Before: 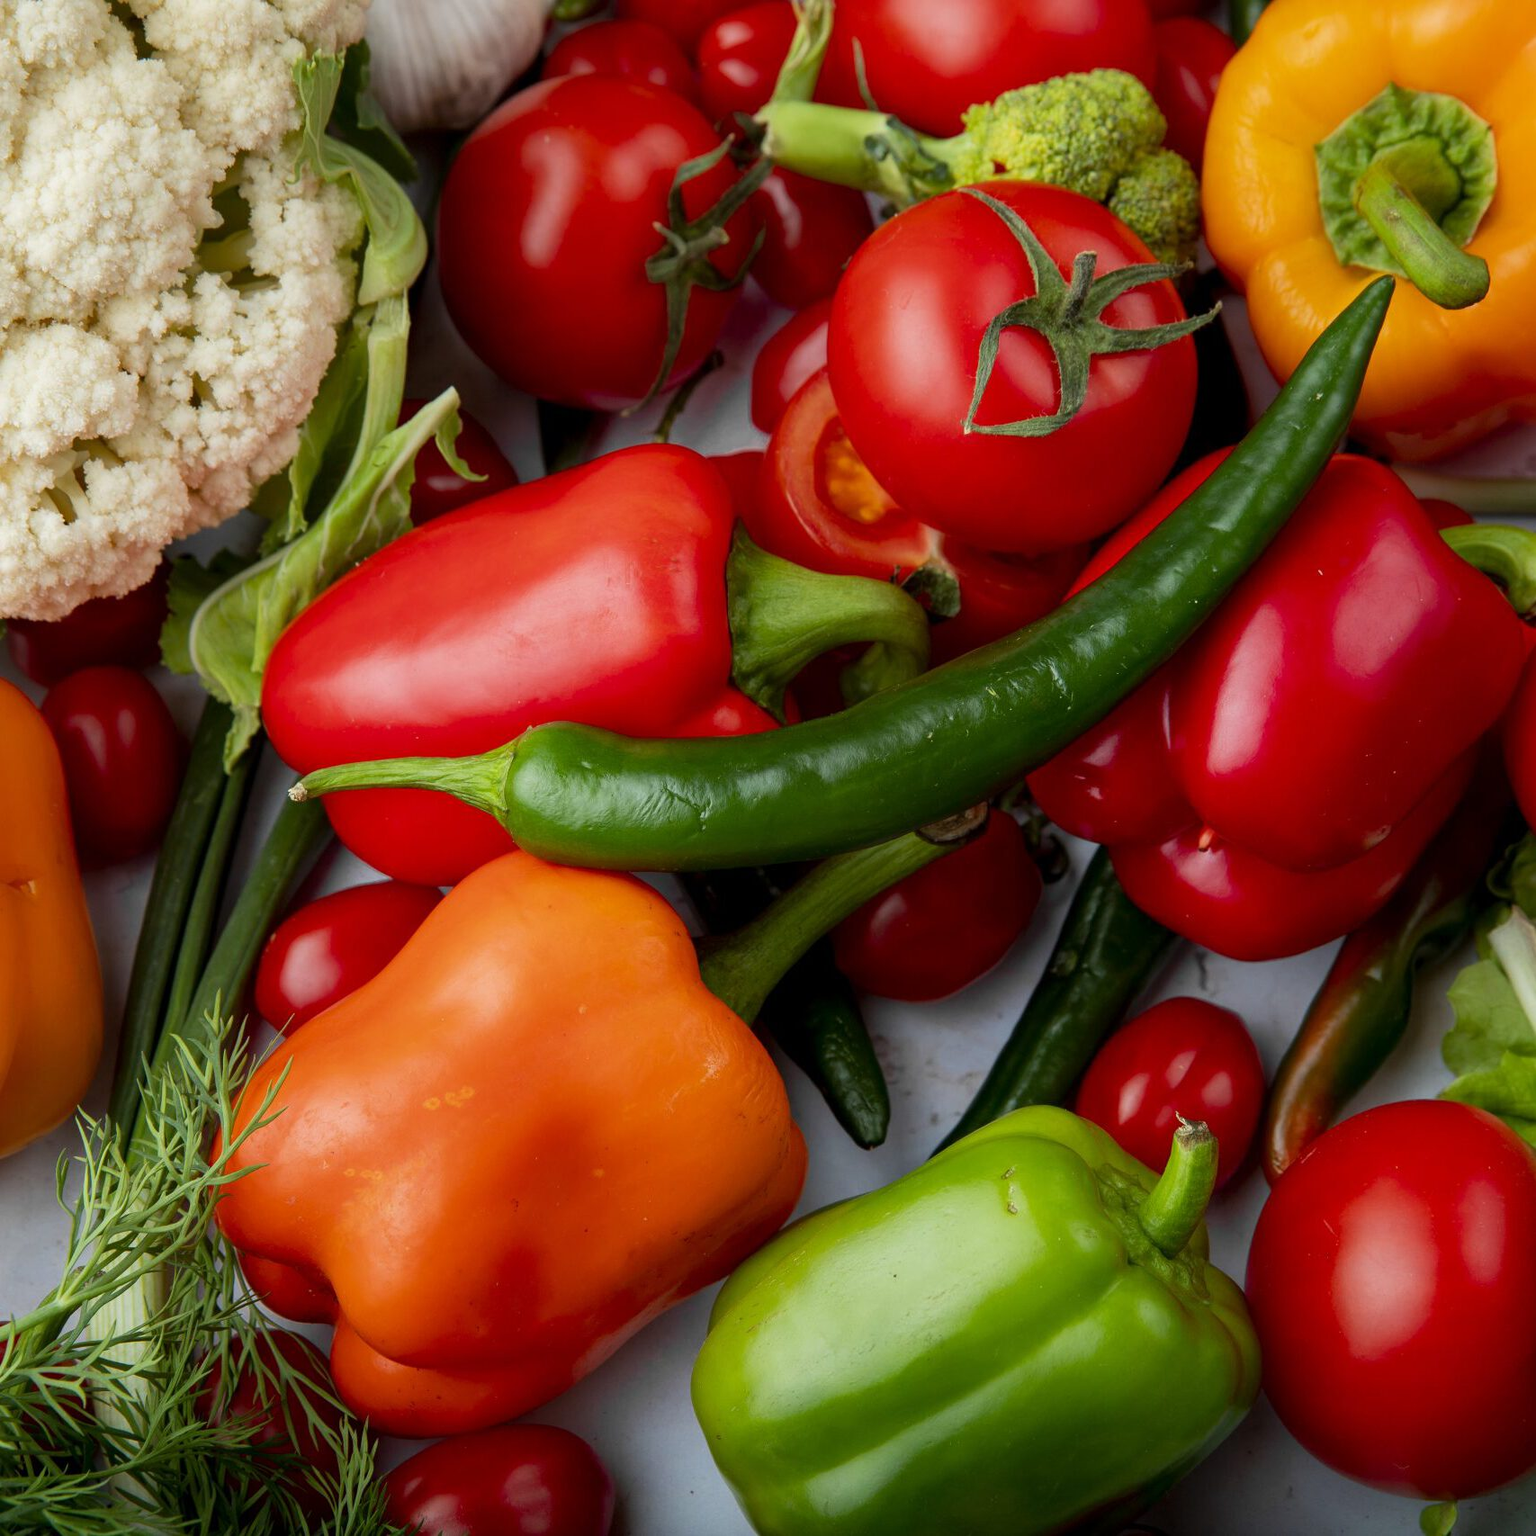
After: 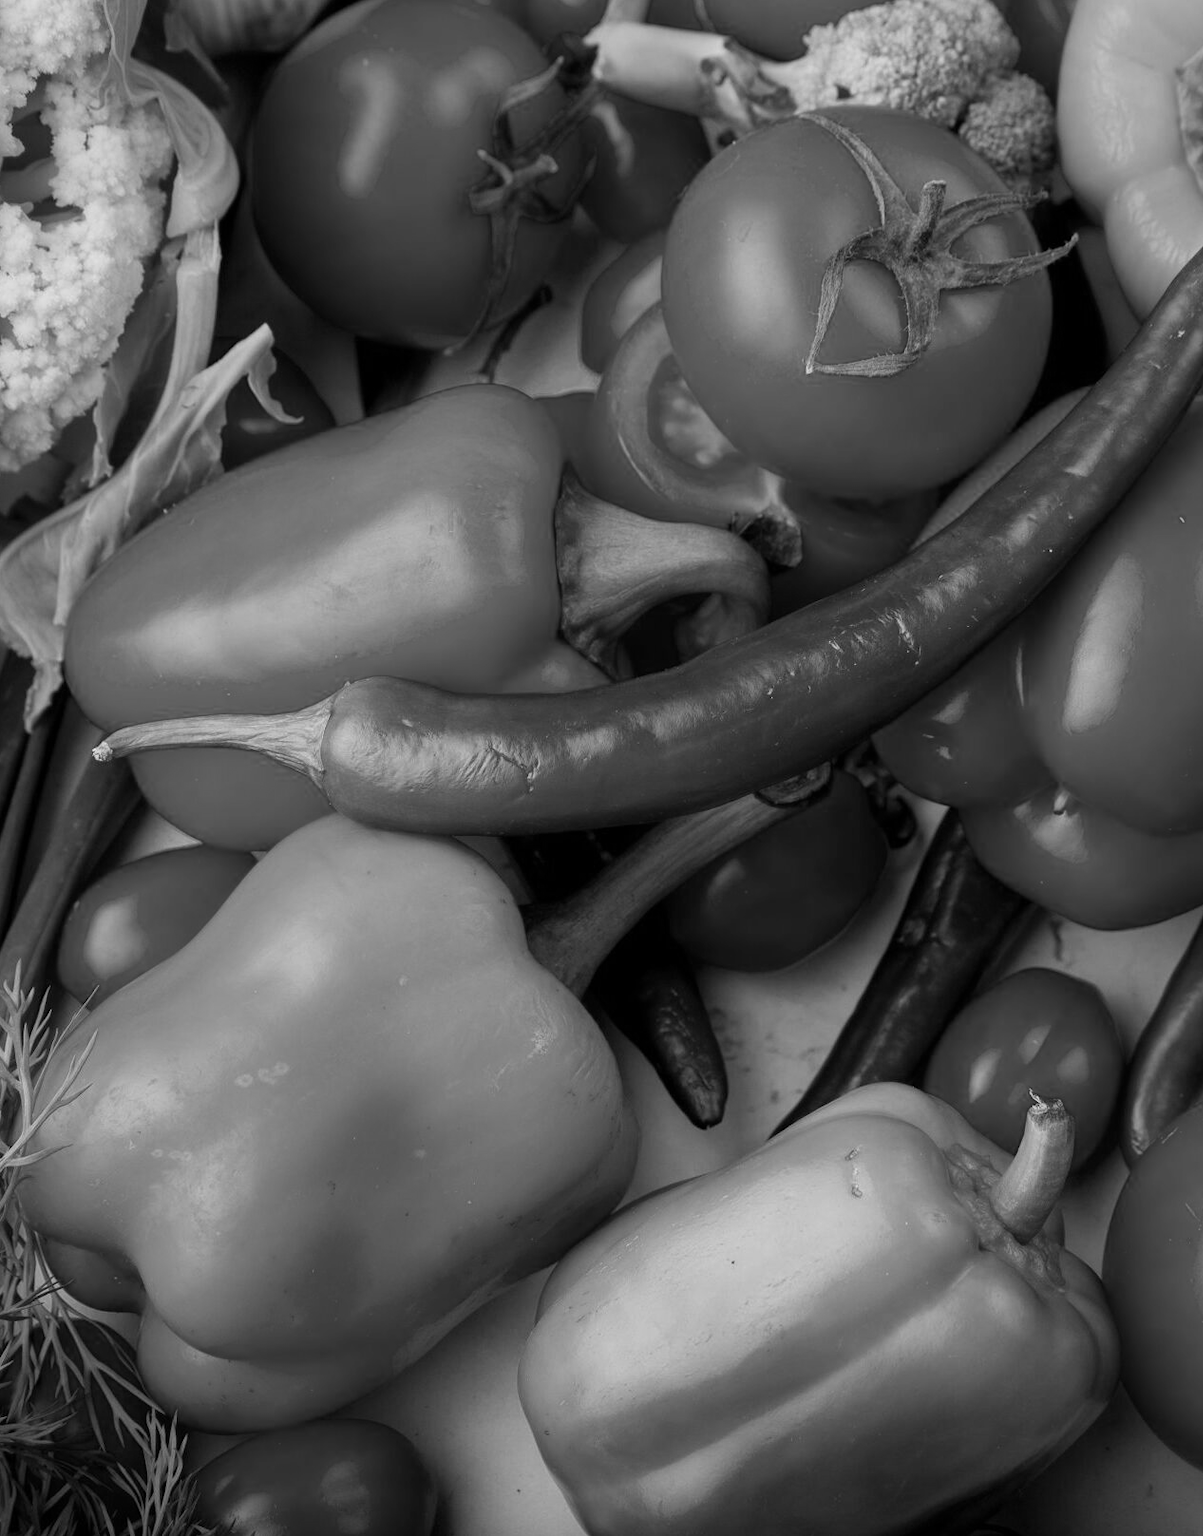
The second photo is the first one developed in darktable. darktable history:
crop and rotate: left 13.15%, top 5.251%, right 12.609%
white balance: red 0.931, blue 1.11
contrast brightness saturation: saturation -1
